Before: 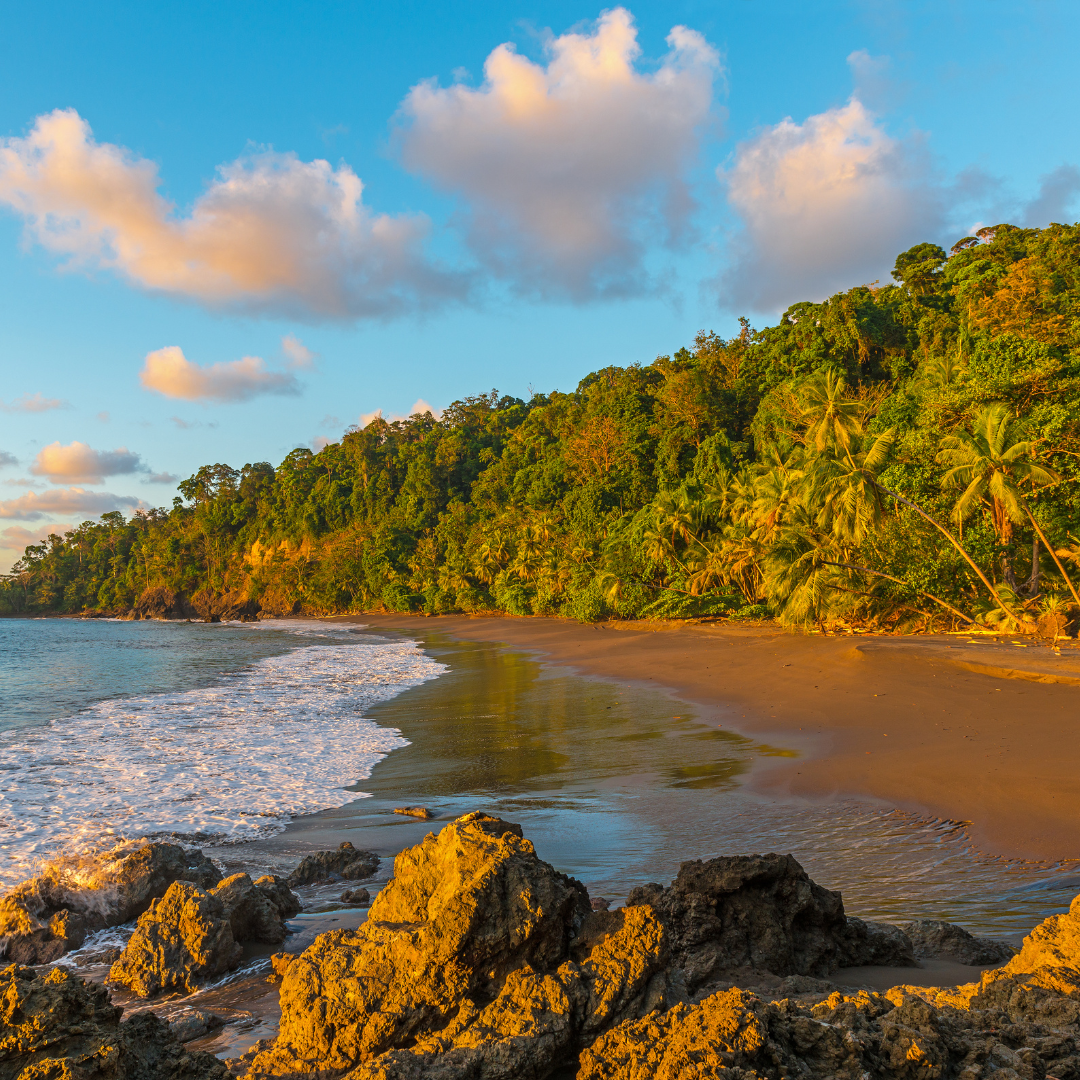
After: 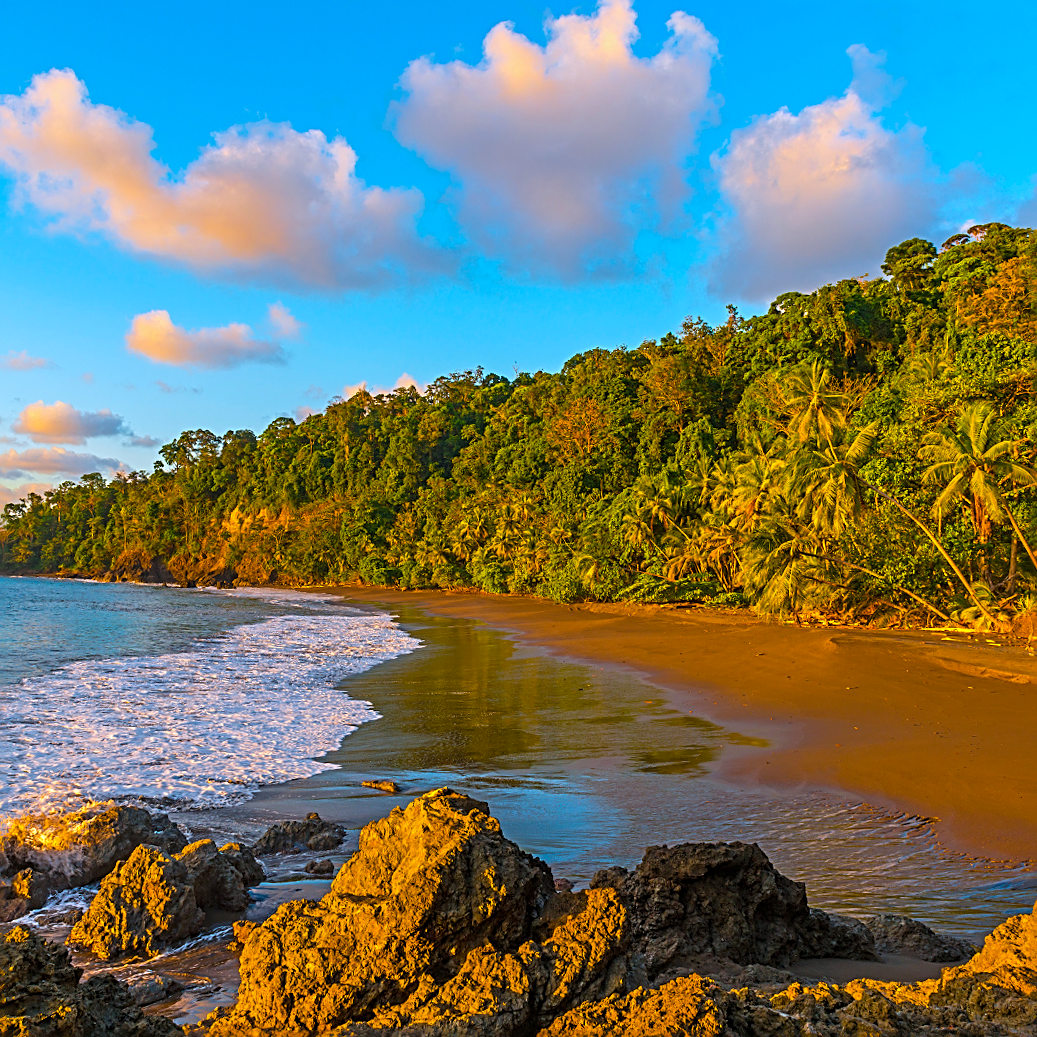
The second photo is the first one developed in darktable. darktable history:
crop and rotate: angle -2.38°
sharpen: radius 2.584, amount 0.688
color calibration: illuminant as shot in camera, x 0.358, y 0.373, temperature 4628.91 K
color balance rgb: linear chroma grading › global chroma 15%, perceptual saturation grading › global saturation 30%
